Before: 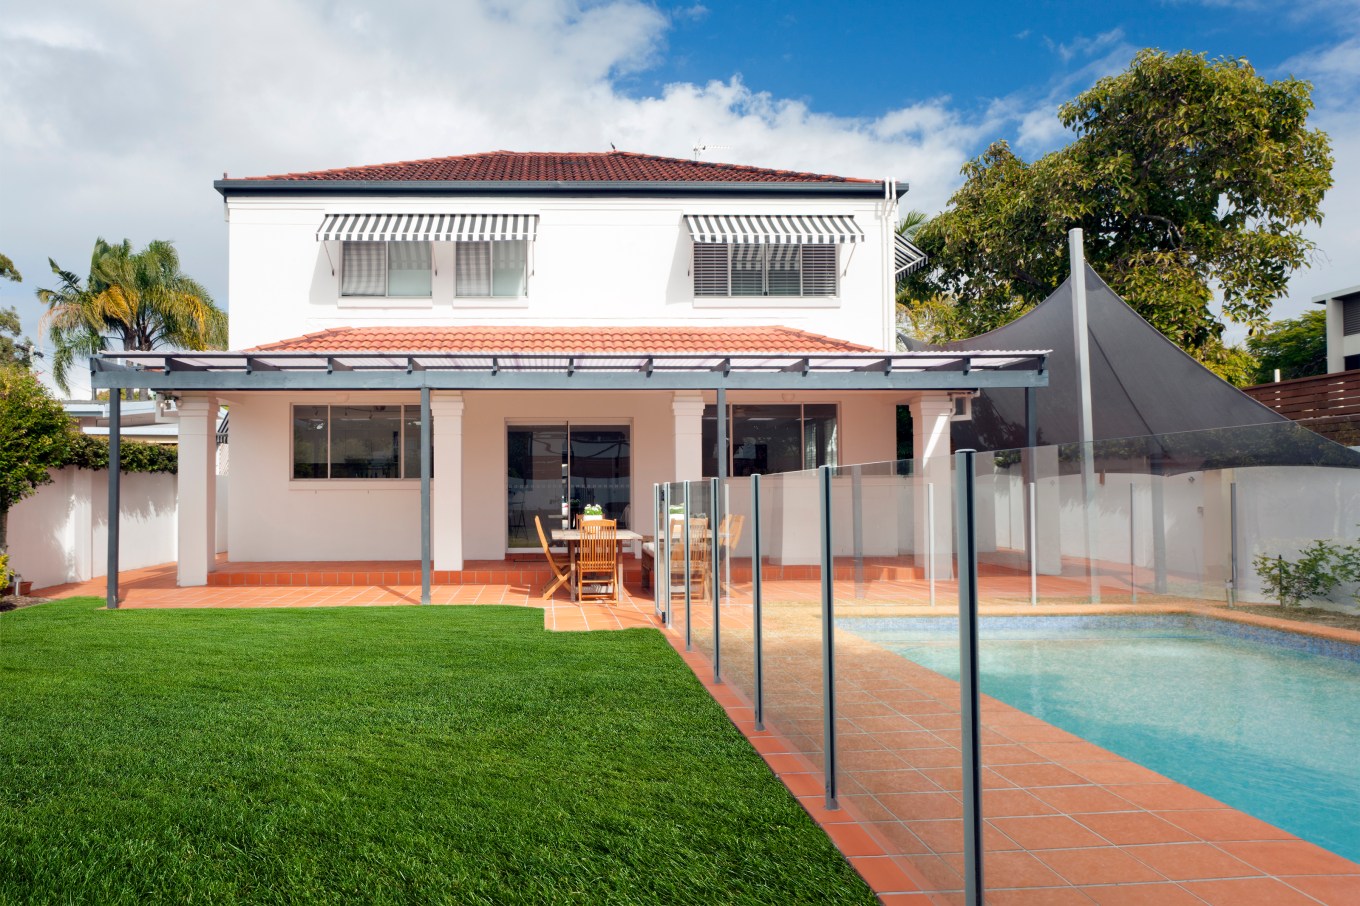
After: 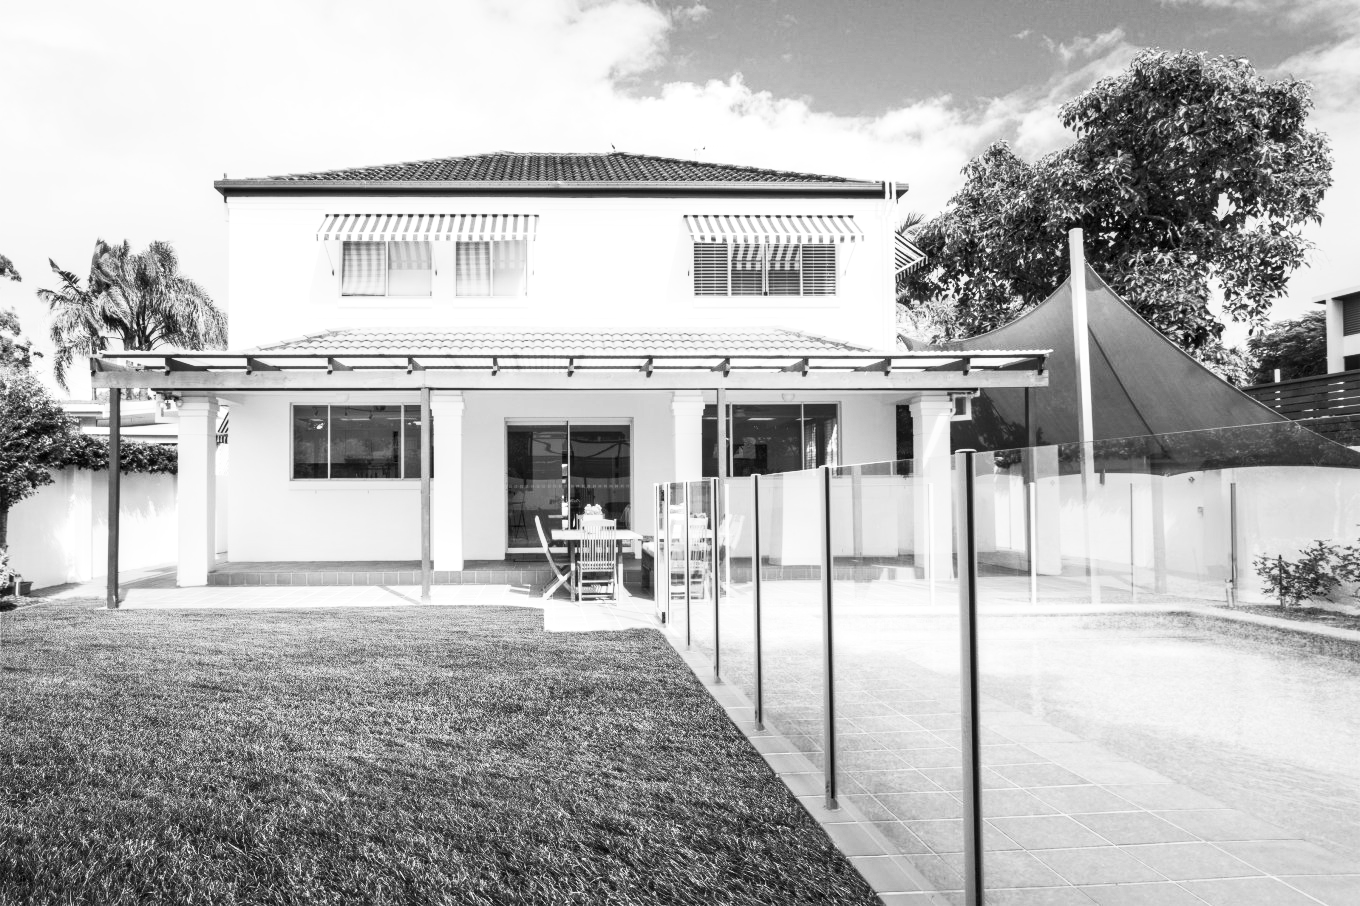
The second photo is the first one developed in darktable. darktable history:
local contrast: on, module defaults
contrast brightness saturation: contrast 0.53, brightness 0.47, saturation -1
